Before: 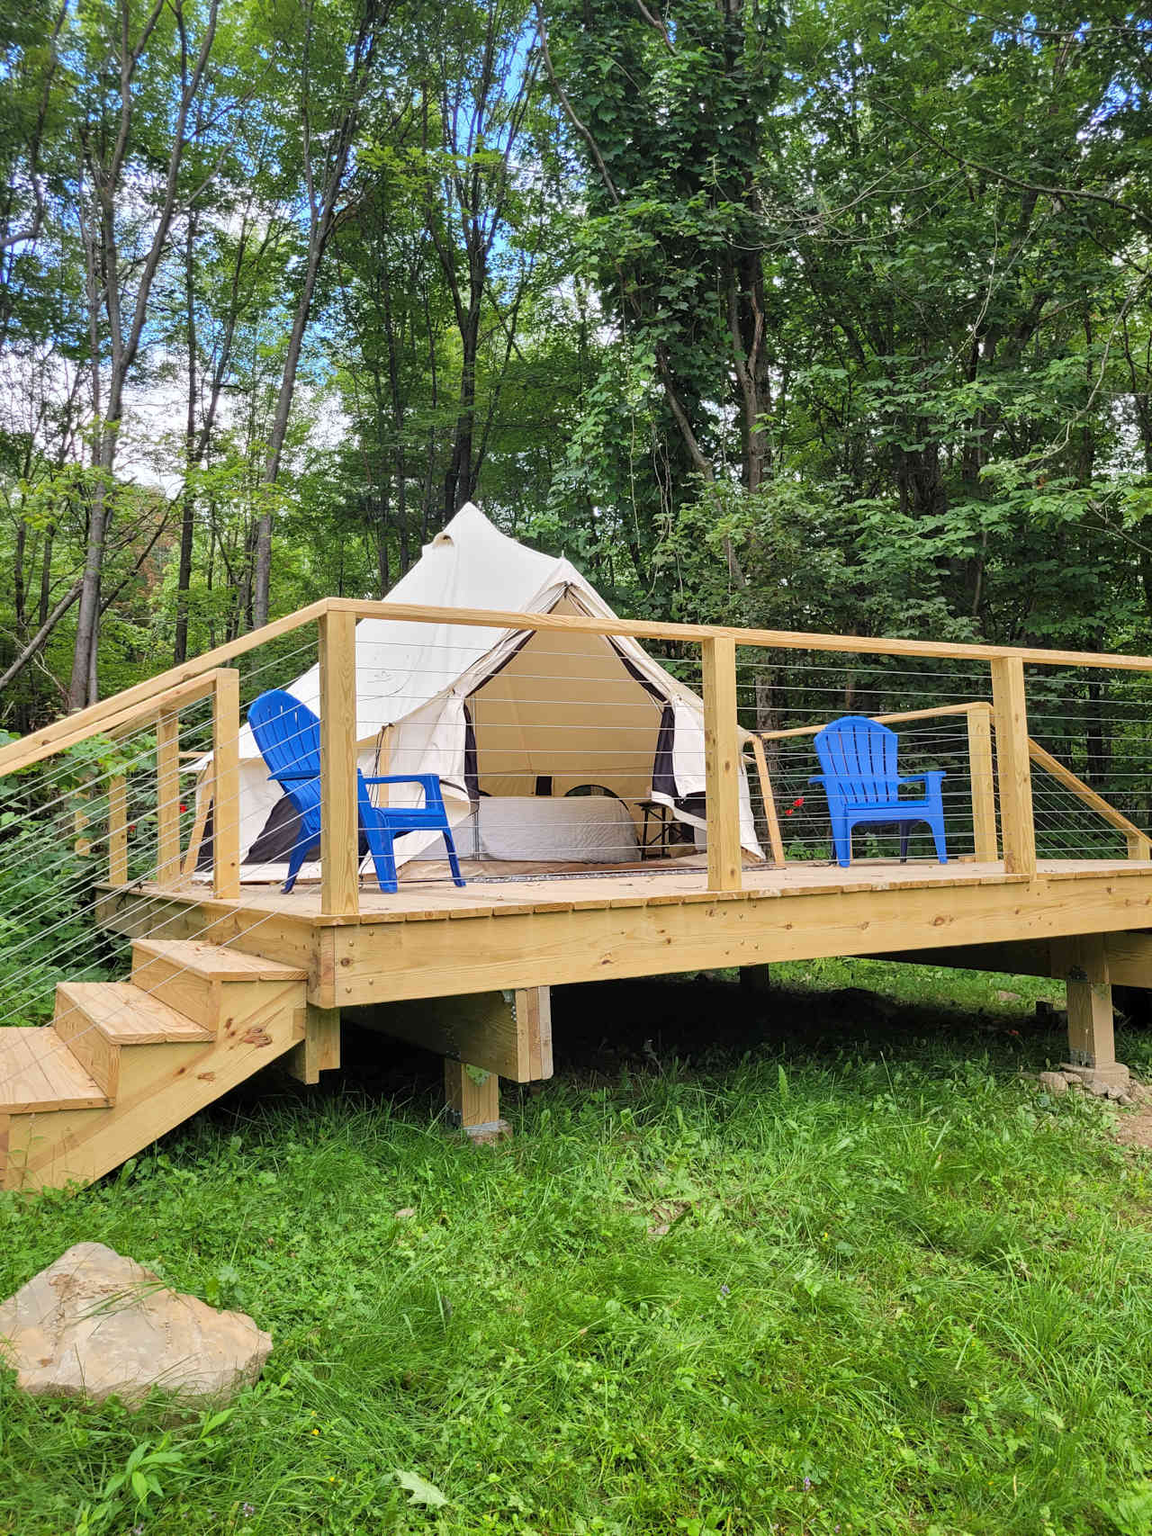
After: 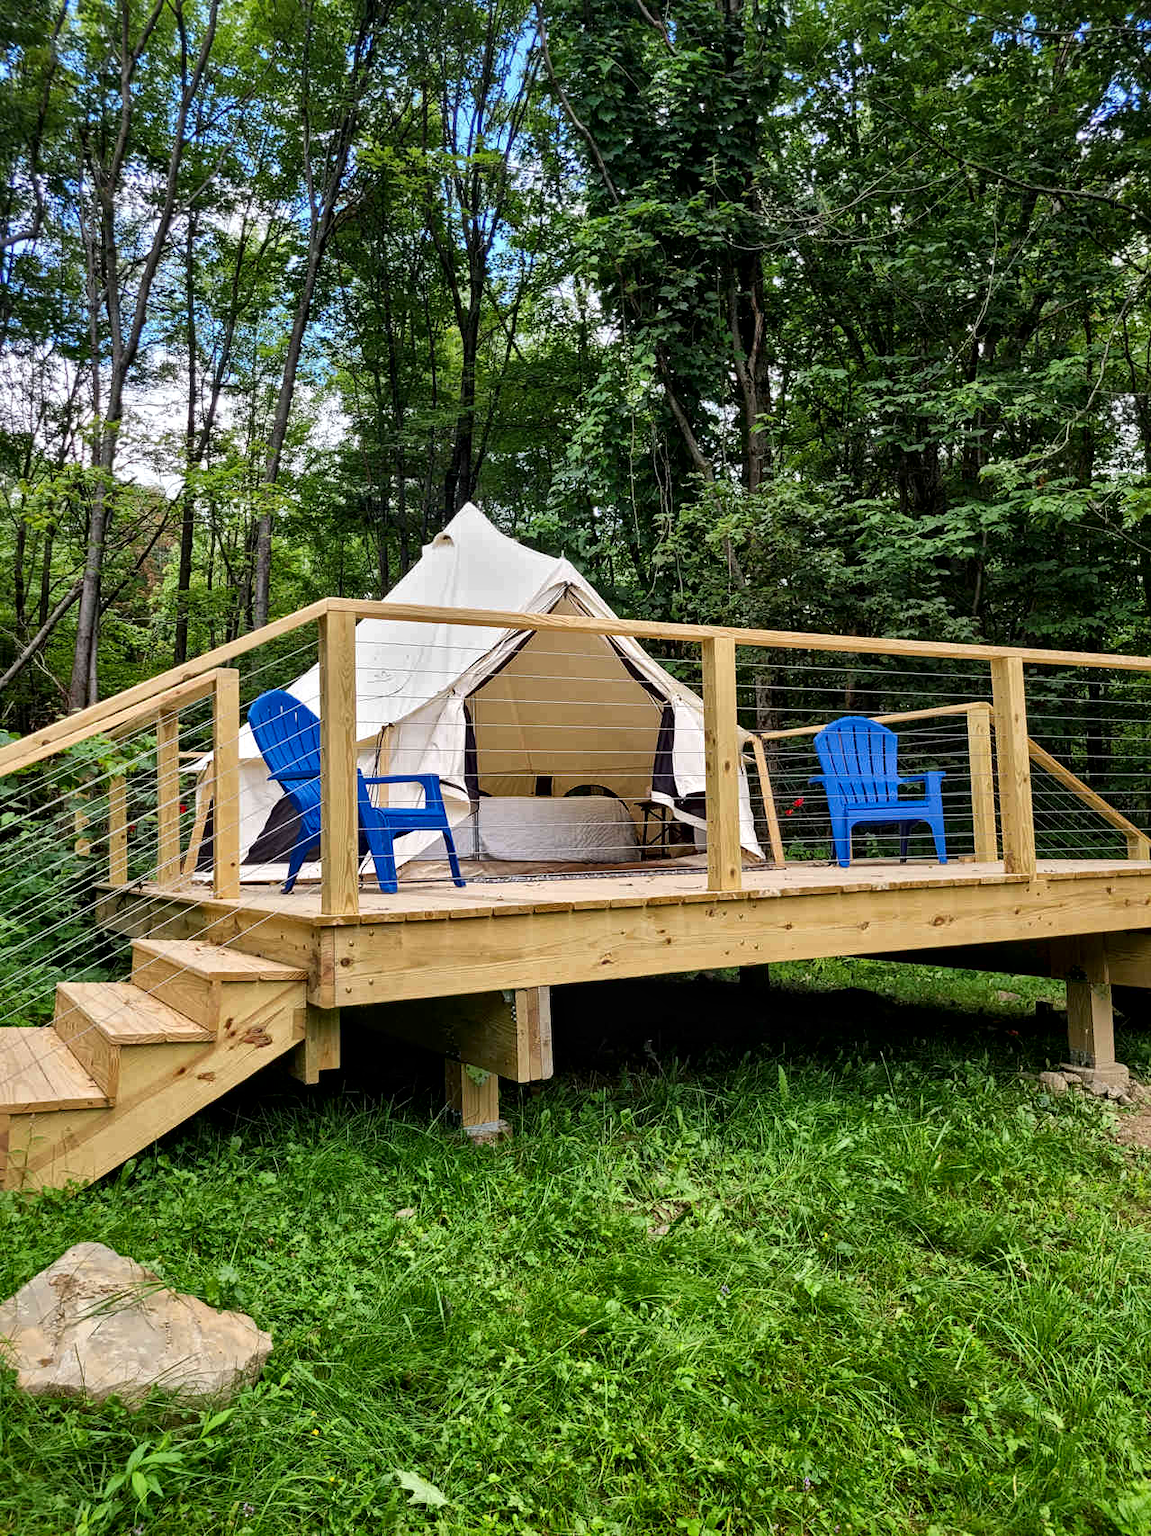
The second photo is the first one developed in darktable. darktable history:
tone curve: curves: ch0 [(0, 0) (0.153, 0.06) (1, 1)], color space Lab, independent channels, preserve colors none
local contrast: mode bilateral grid, contrast 20, coarseness 20, detail 150%, midtone range 0.2
